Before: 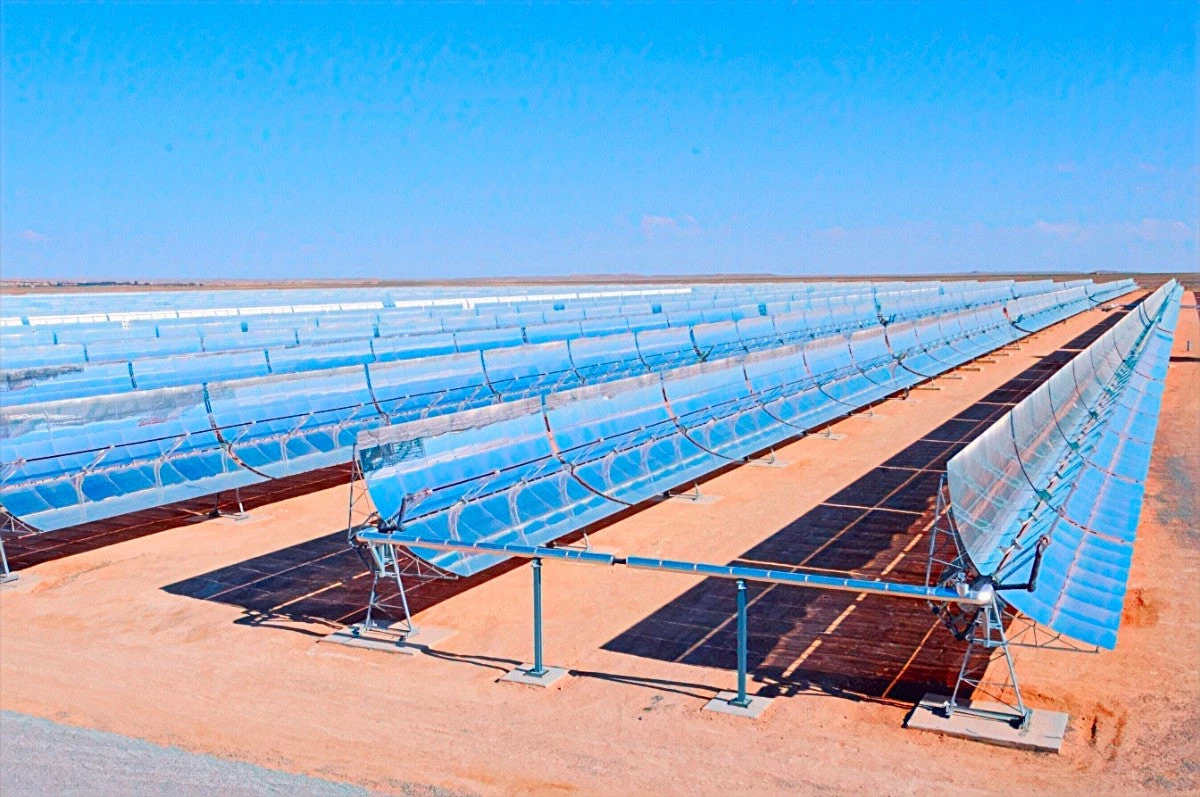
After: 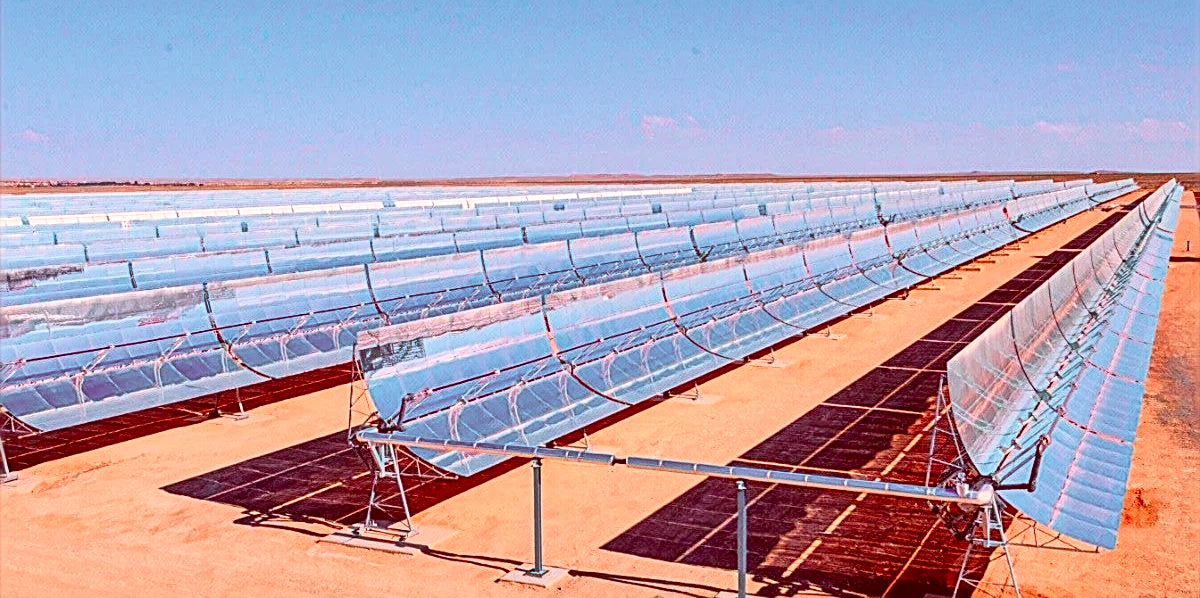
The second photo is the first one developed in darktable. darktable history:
color correction: highlights a* 9.32, highlights b* 8.83, shadows a* 39.47, shadows b* 39.96, saturation 0.77
local contrast: on, module defaults
crop and rotate: top 12.654%, bottom 12.293%
tone curve: curves: ch0 [(0, 0) (0.091, 0.077) (0.389, 0.458) (0.745, 0.82) (0.844, 0.908) (0.909, 0.942) (1, 0.973)]; ch1 [(0, 0) (0.437, 0.404) (0.5, 0.5) (0.529, 0.55) (0.58, 0.6) (0.616, 0.649) (1, 1)]; ch2 [(0, 0) (0.442, 0.415) (0.5, 0.5) (0.535, 0.557) (0.585, 0.62) (1, 1)], color space Lab, independent channels, preserve colors none
exposure: compensate exposure bias true, compensate highlight preservation false
sharpen: on, module defaults
shadows and highlights: low approximation 0.01, soften with gaussian
